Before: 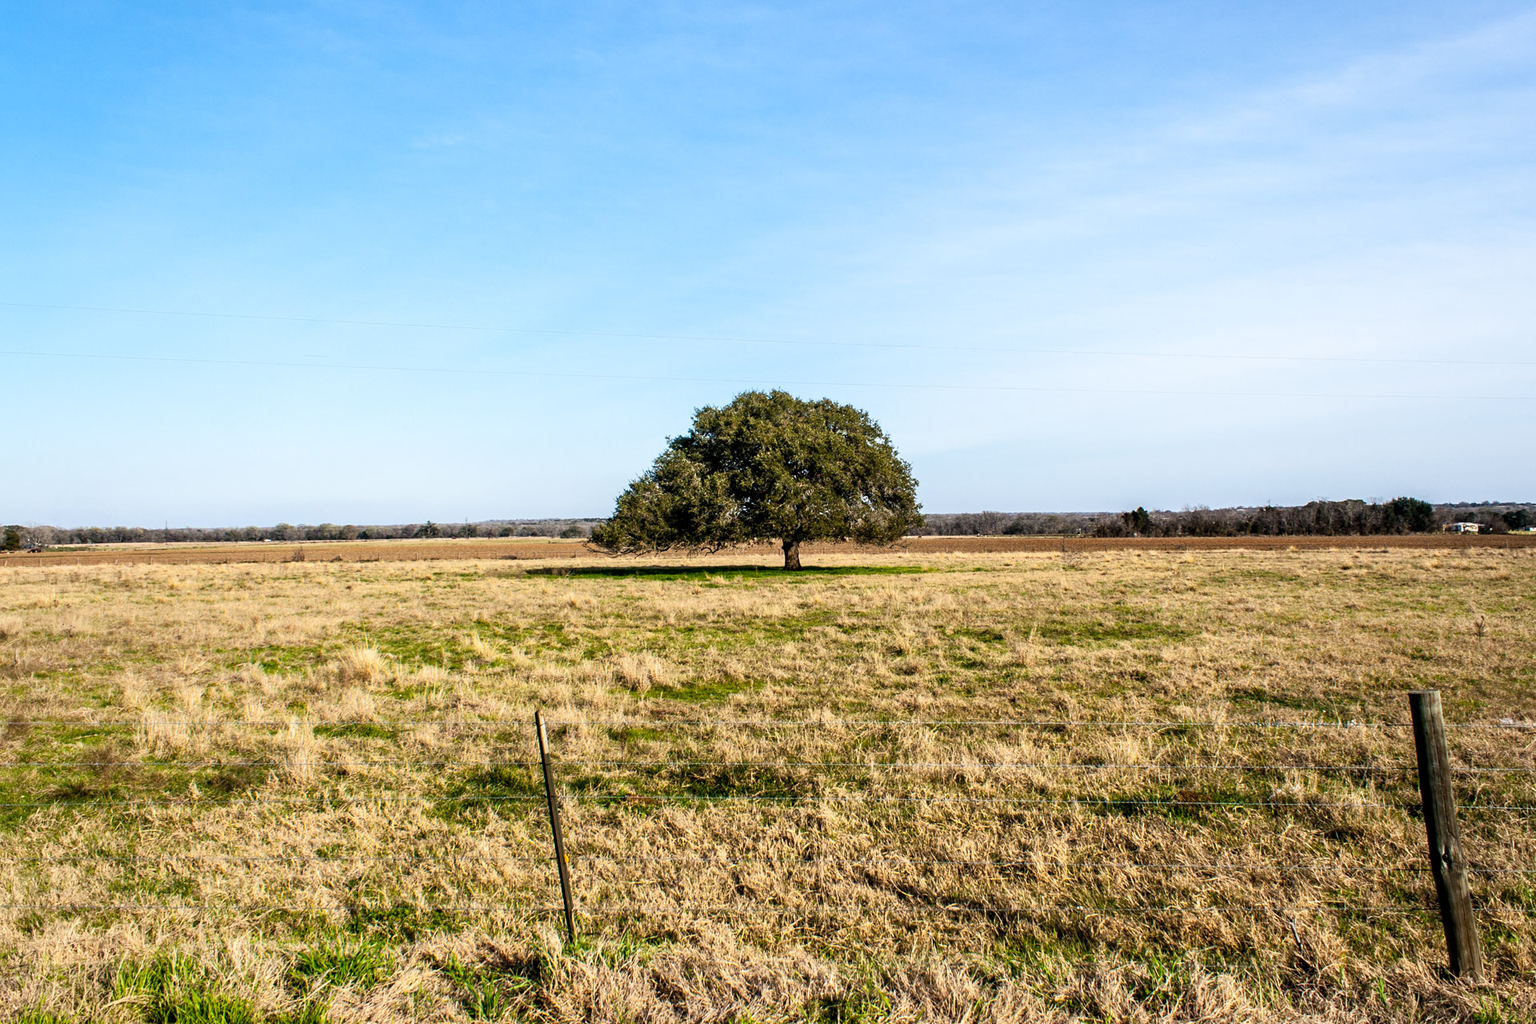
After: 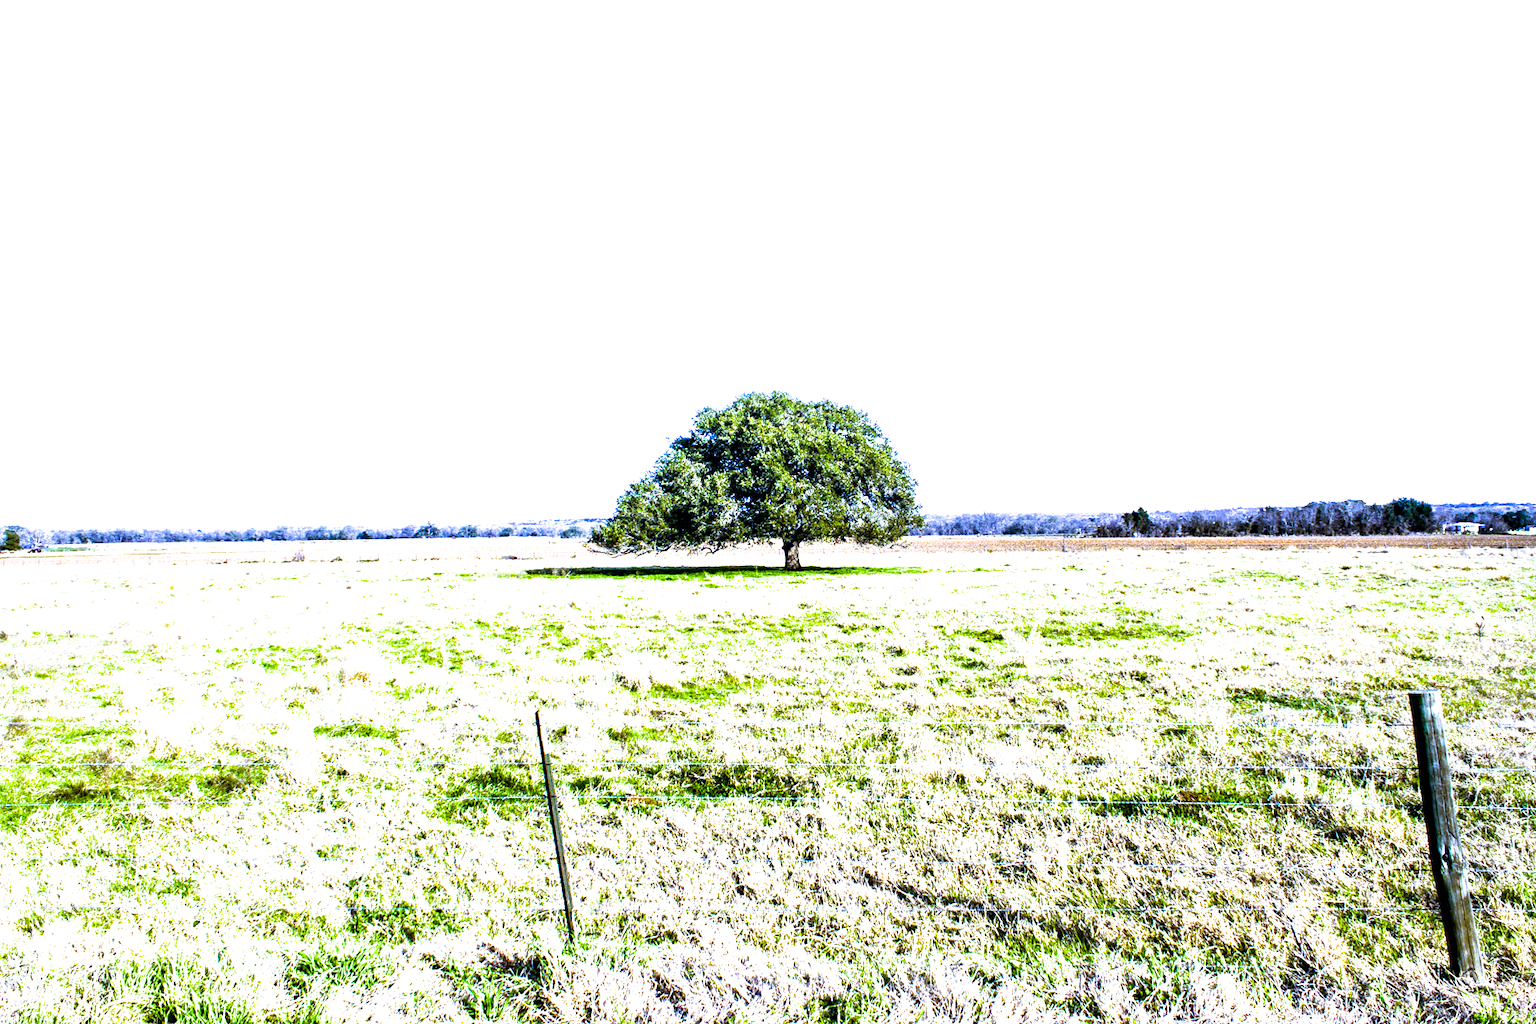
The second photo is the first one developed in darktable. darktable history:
color balance rgb: linear chroma grading › global chroma 9%, perceptual saturation grading › global saturation 36%, perceptual saturation grading › shadows 35%, perceptual brilliance grading › global brilliance 15%, perceptual brilliance grading › shadows -35%, global vibrance 15%
exposure: black level correction 0, exposure 2 EV, compensate highlight preservation false
filmic rgb: black relative exposure -9.5 EV, white relative exposure 3.02 EV, hardness 6.12
white balance: red 0.766, blue 1.537
